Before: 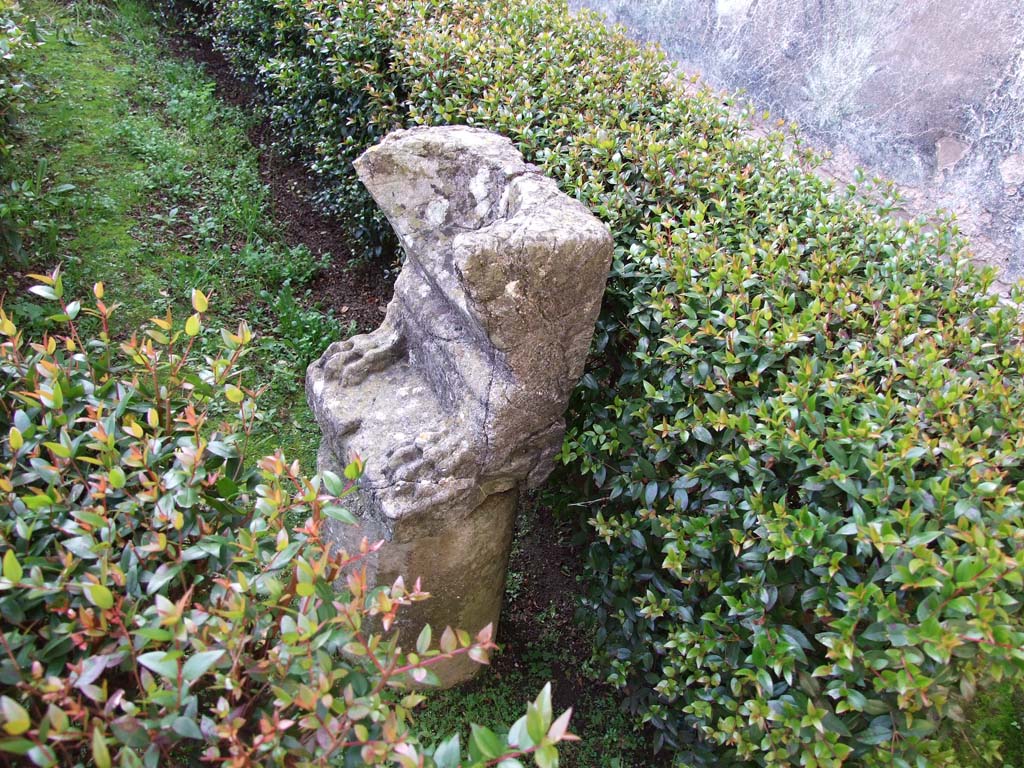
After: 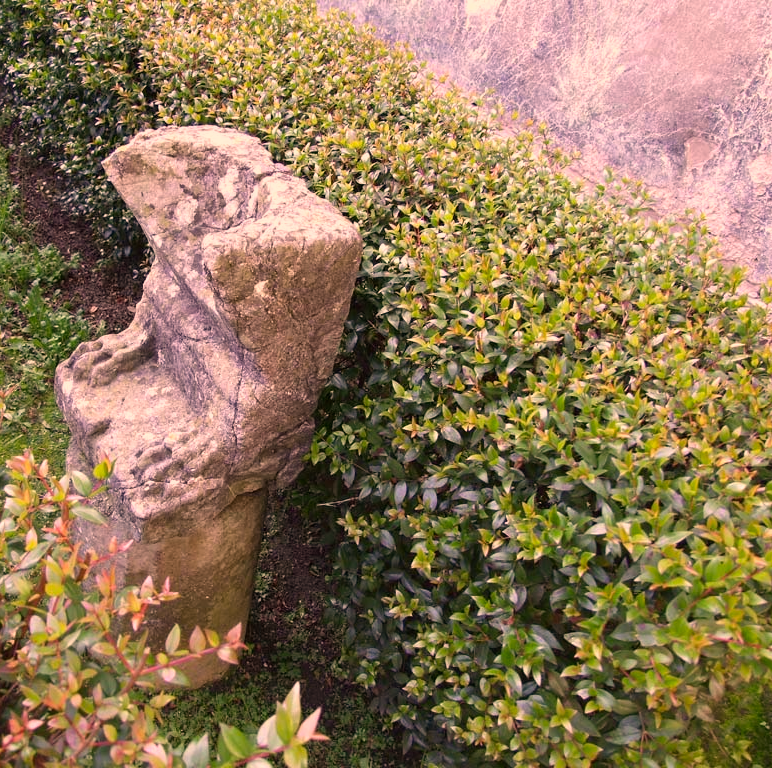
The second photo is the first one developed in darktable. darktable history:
color correction: highlights a* 21.88, highlights b* 22.25
crop and rotate: left 24.6%
